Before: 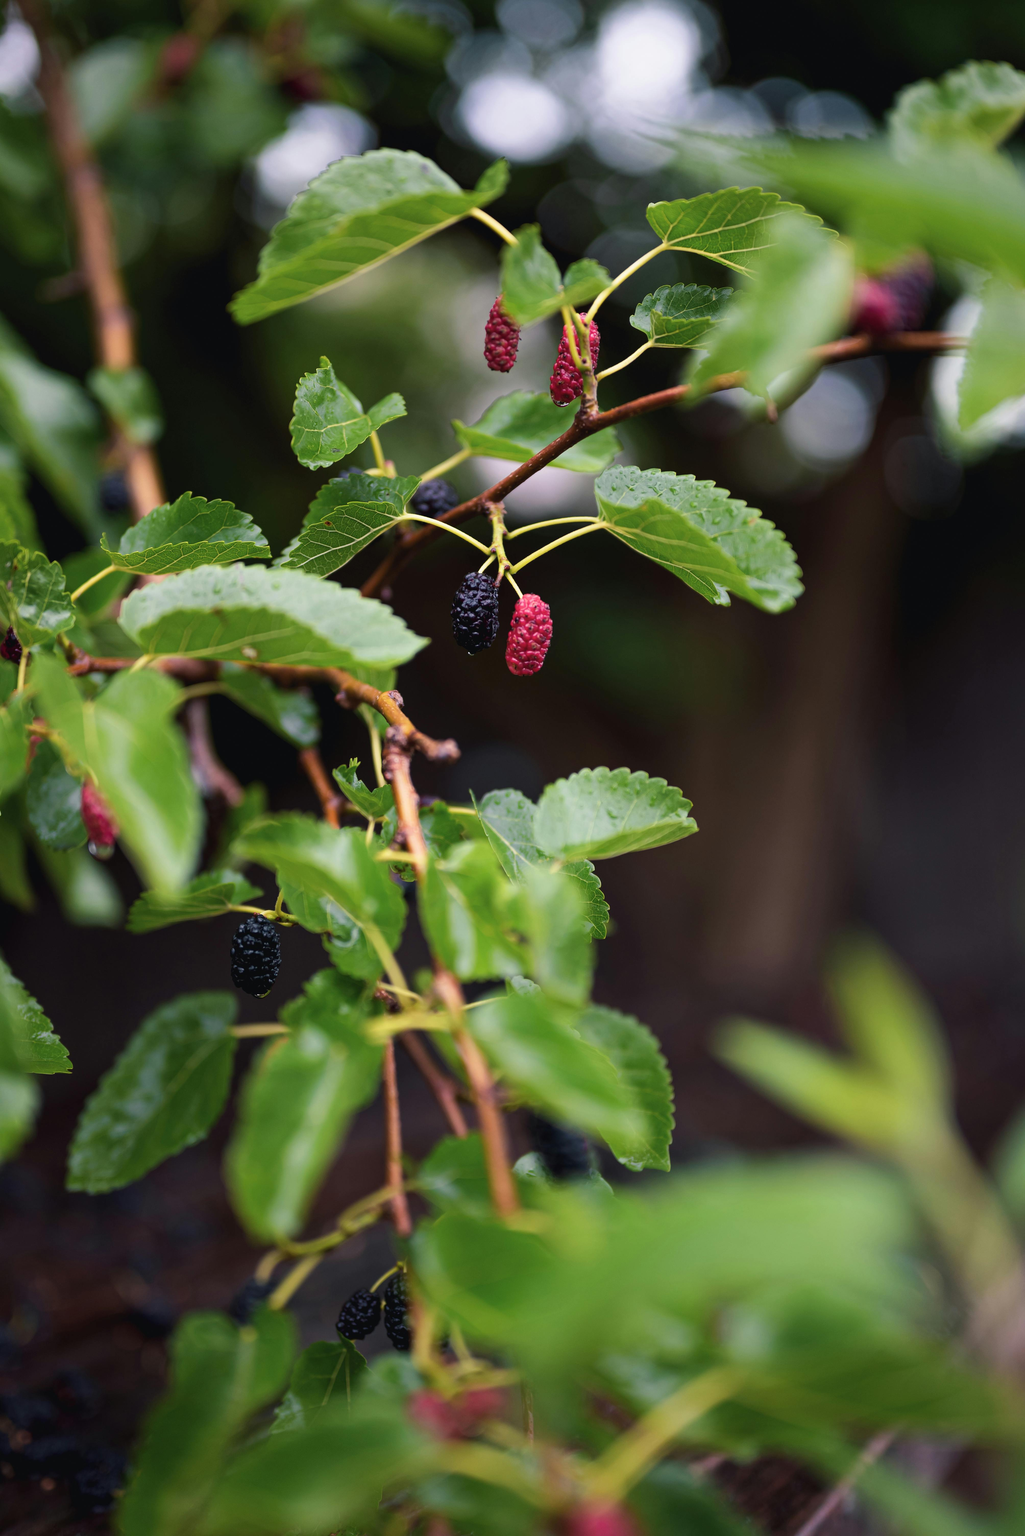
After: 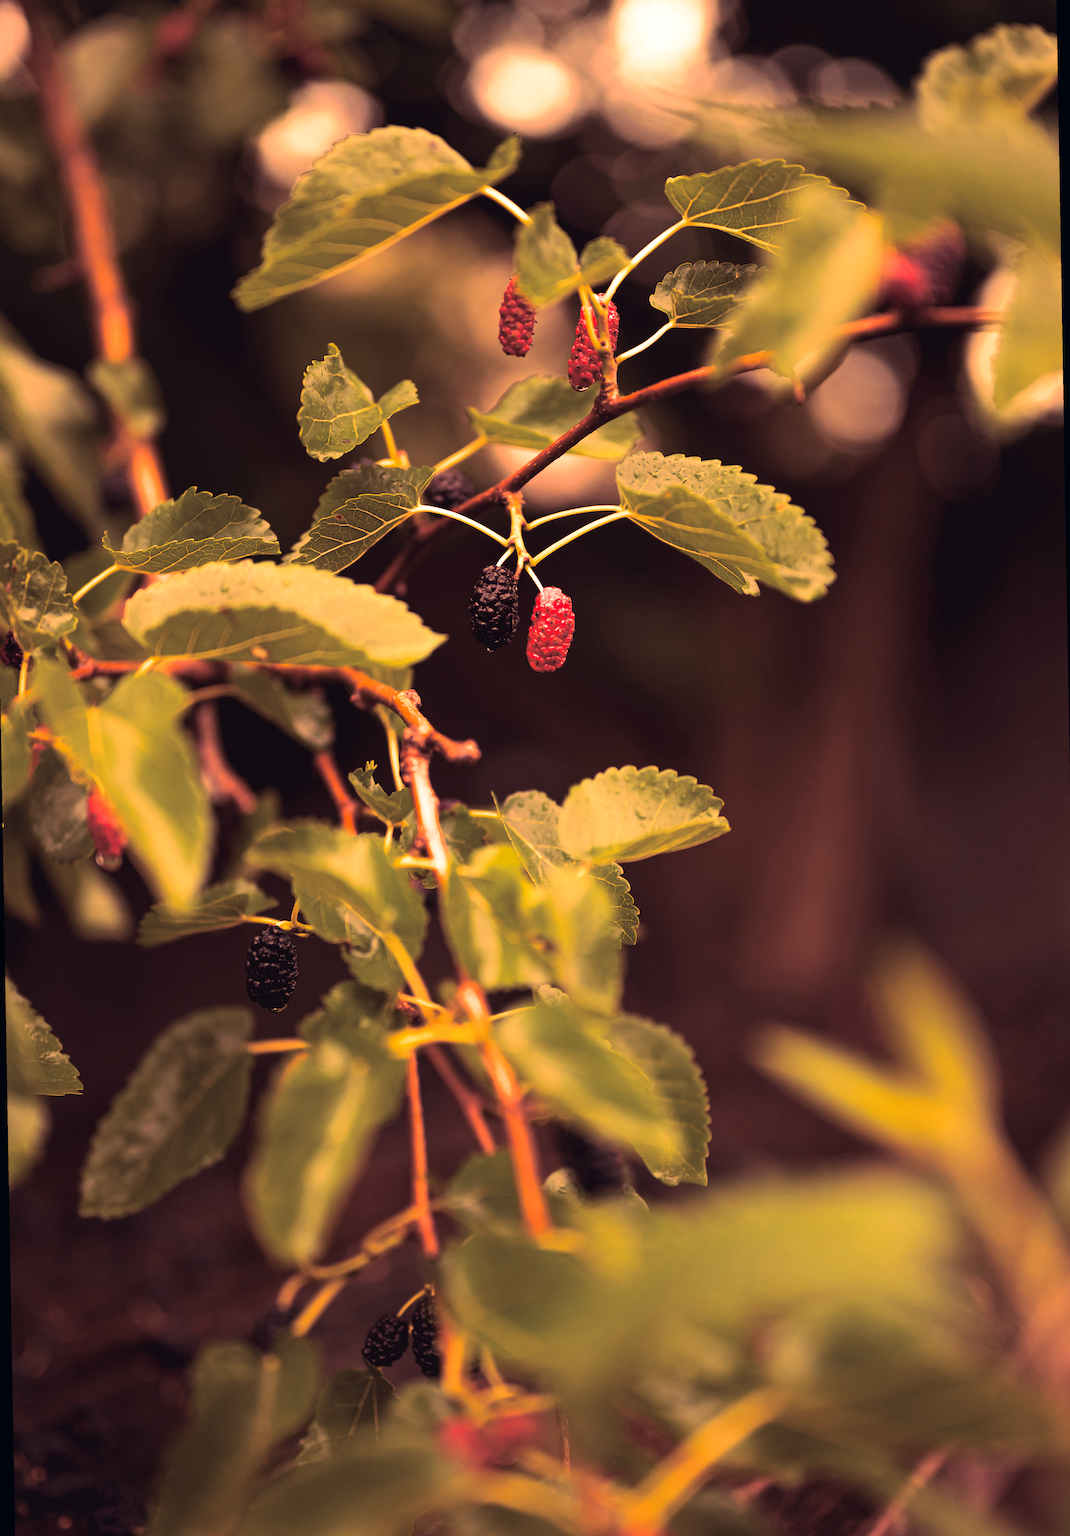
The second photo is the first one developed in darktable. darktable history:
color correction: highlights a* 10.32, highlights b* 14.66, shadows a* -9.59, shadows b* -15.02
white balance: red 1.467, blue 0.684
rotate and perspective: rotation -1°, crop left 0.011, crop right 0.989, crop top 0.025, crop bottom 0.975
split-toning: shadows › hue 360°
